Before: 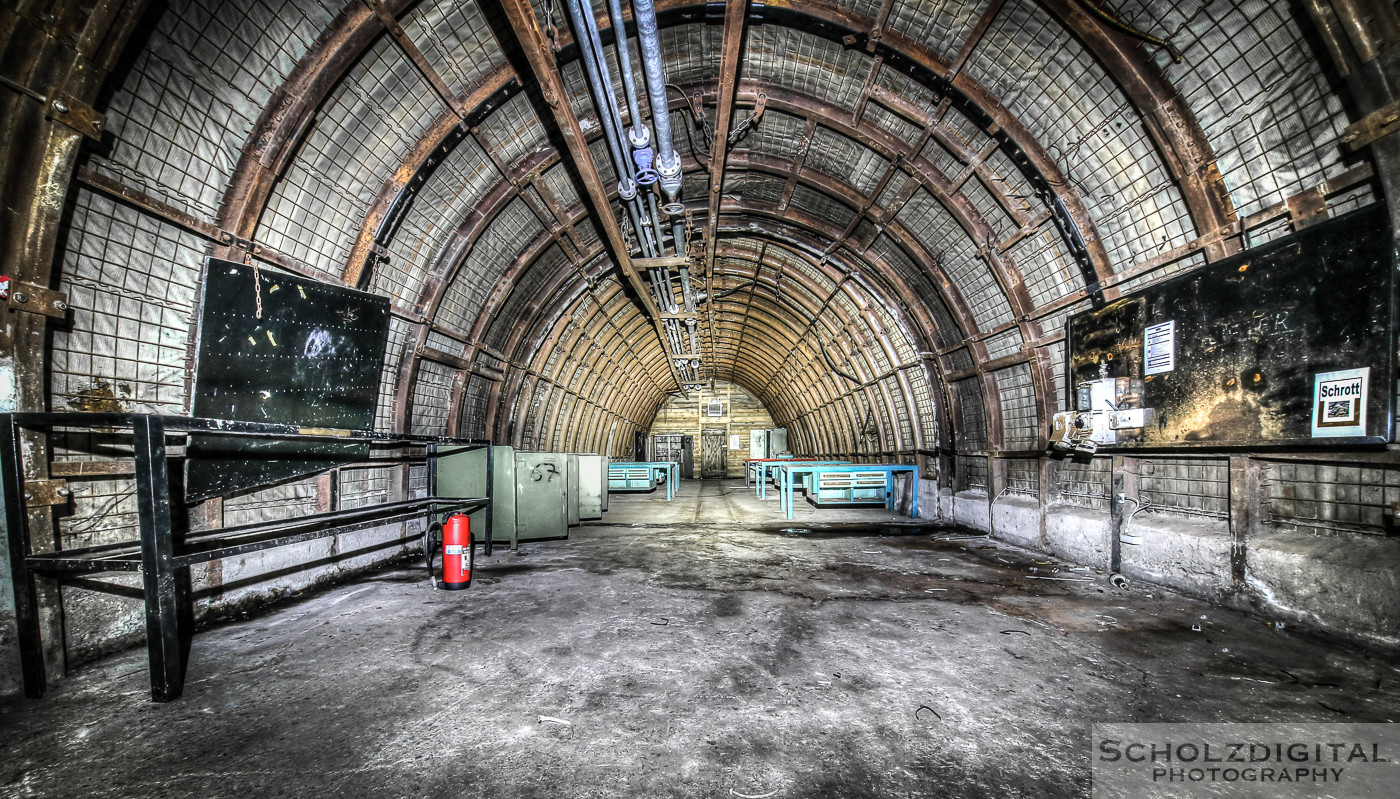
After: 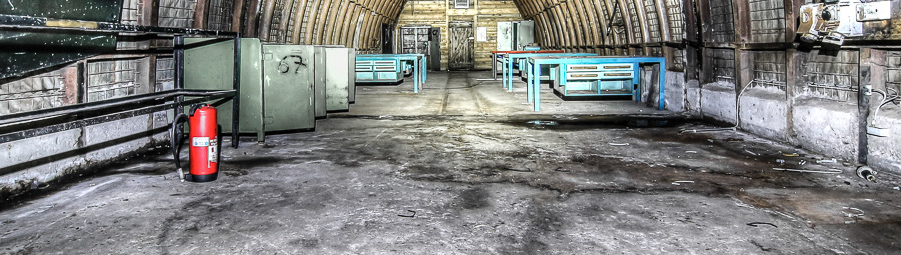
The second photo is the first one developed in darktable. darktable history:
crop: left 18.091%, top 51.13%, right 17.525%, bottom 16.85%
tone equalizer: on, module defaults
